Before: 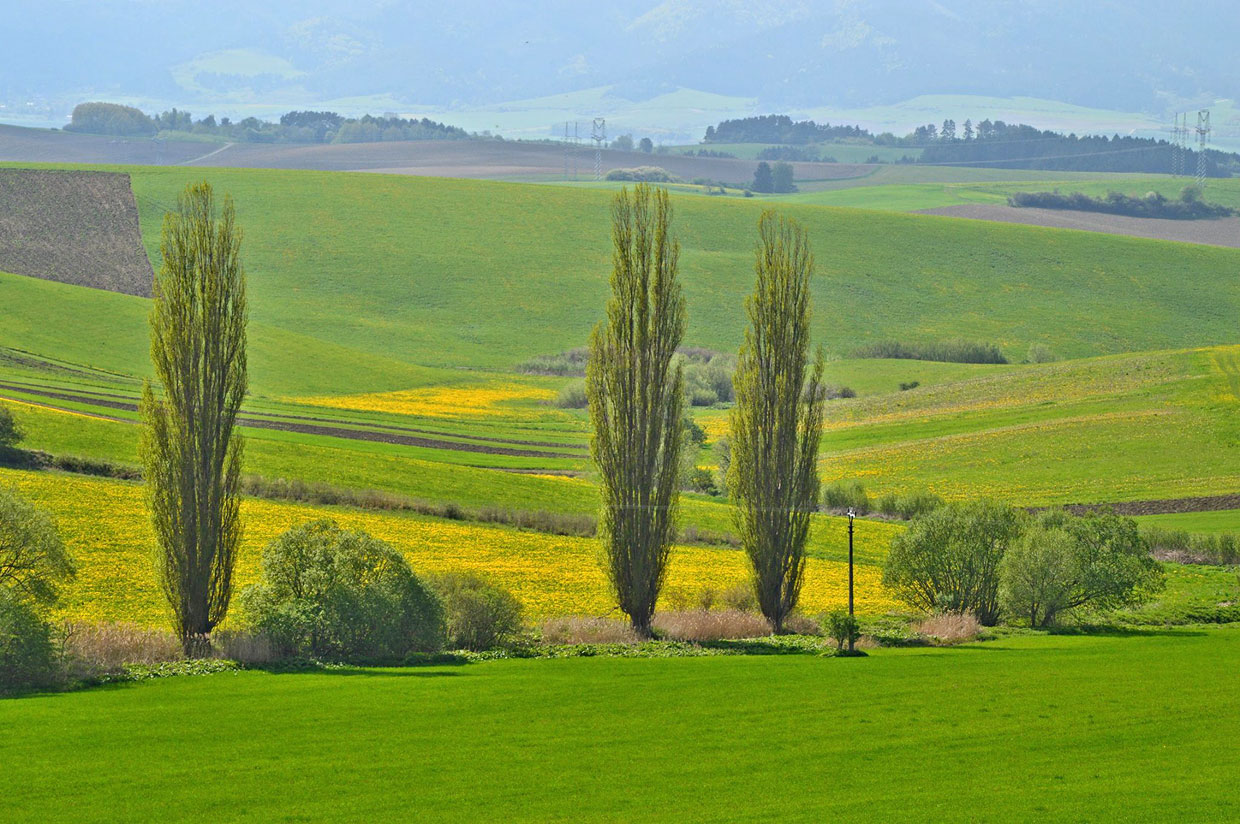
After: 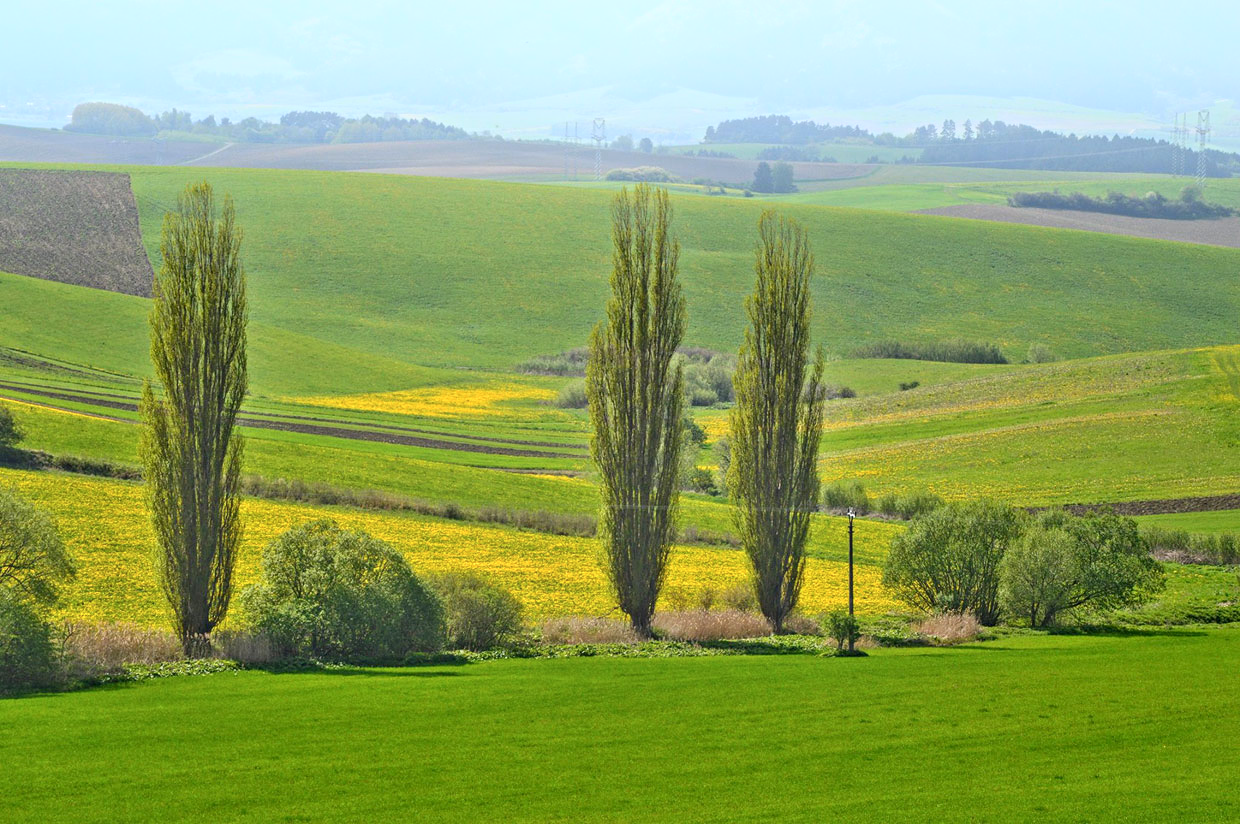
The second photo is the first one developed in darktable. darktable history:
bloom: on, module defaults
local contrast: highlights 83%, shadows 81%
